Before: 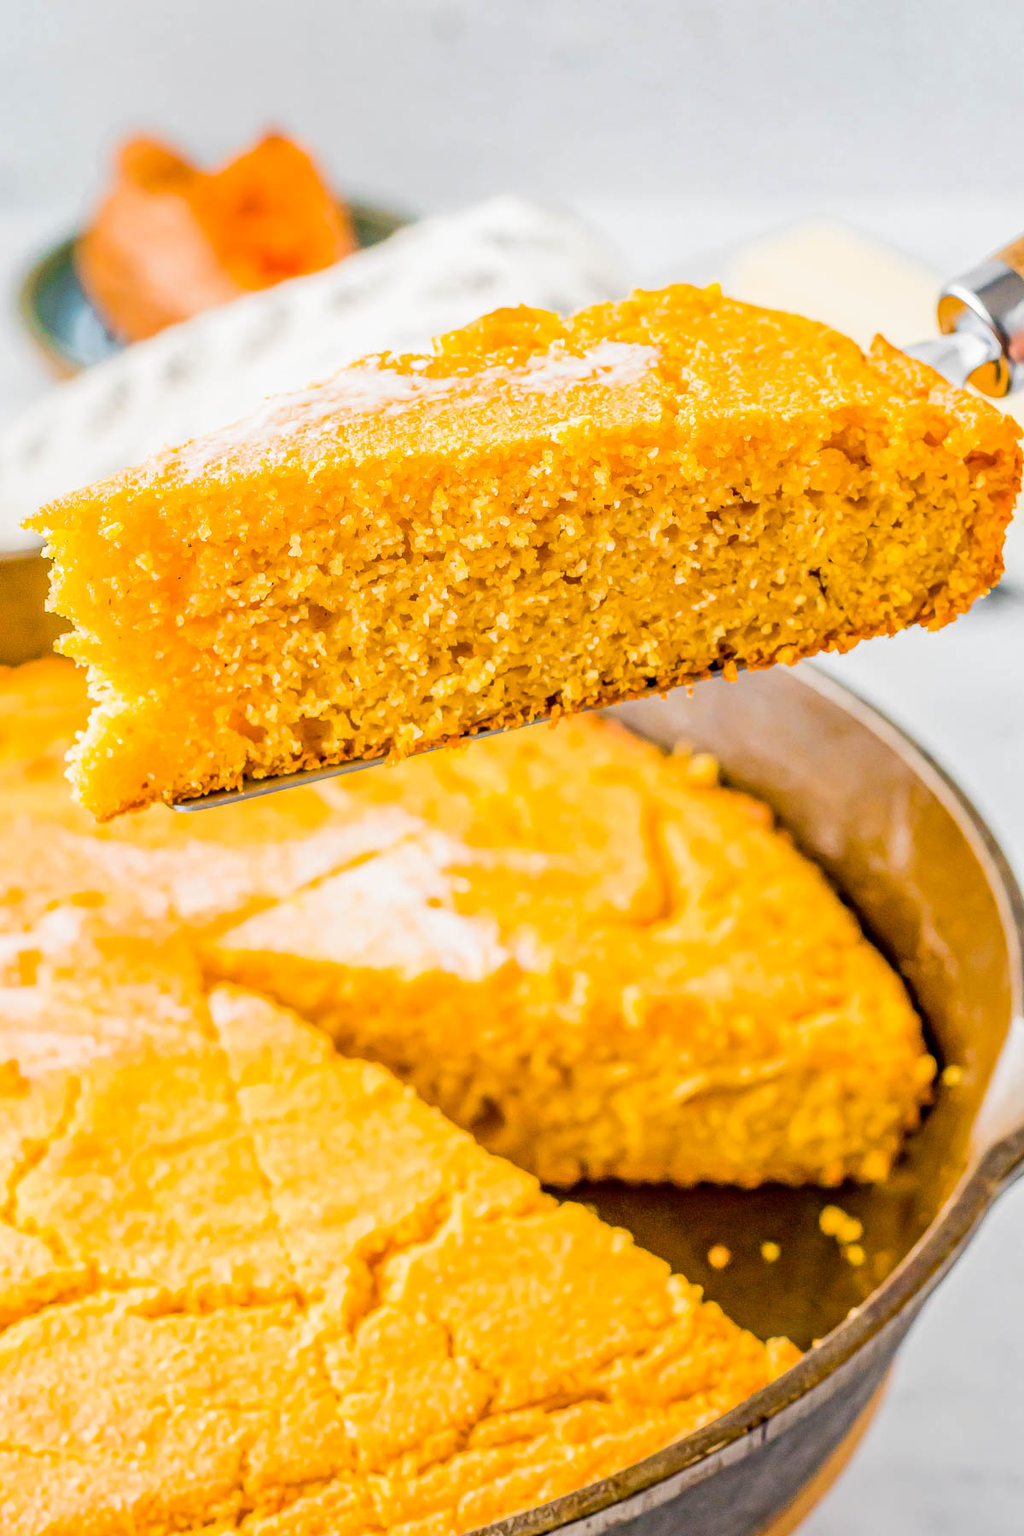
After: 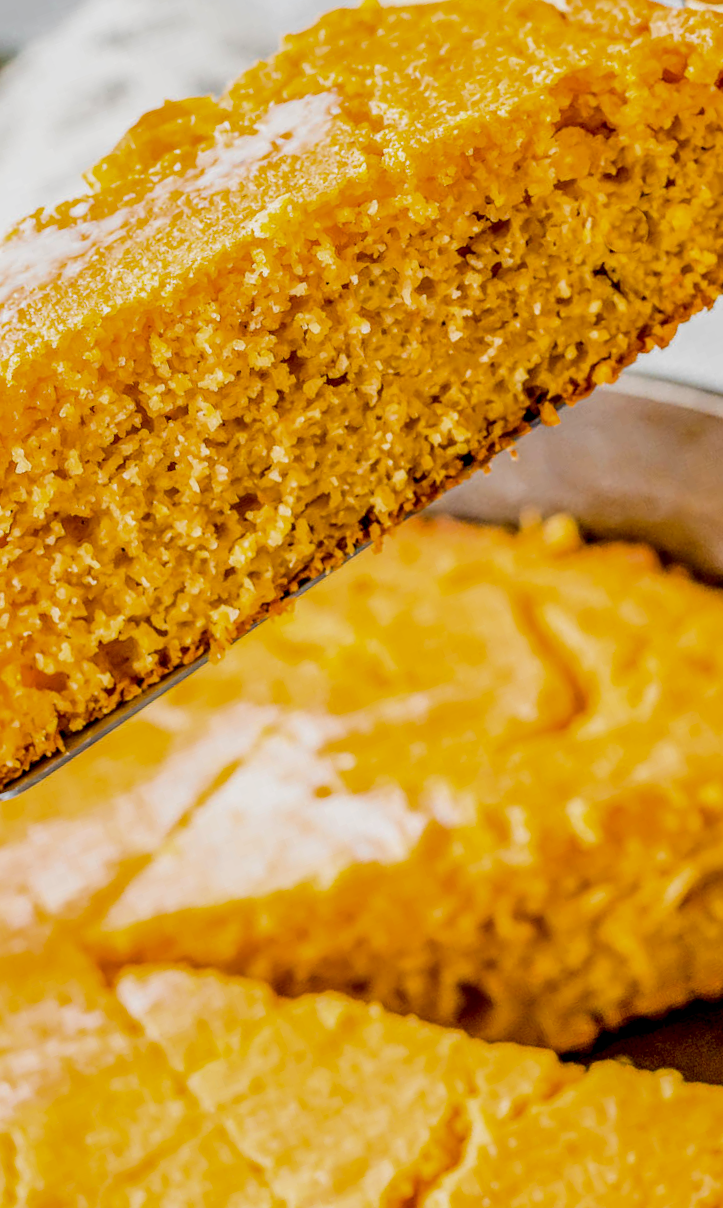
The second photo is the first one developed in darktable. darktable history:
local contrast: detail 150%
crop and rotate: angle 21.06°, left 6.944%, right 4.333%, bottom 1.176%
exposure: black level correction 0.011, exposure -0.482 EV, compensate highlight preservation false
